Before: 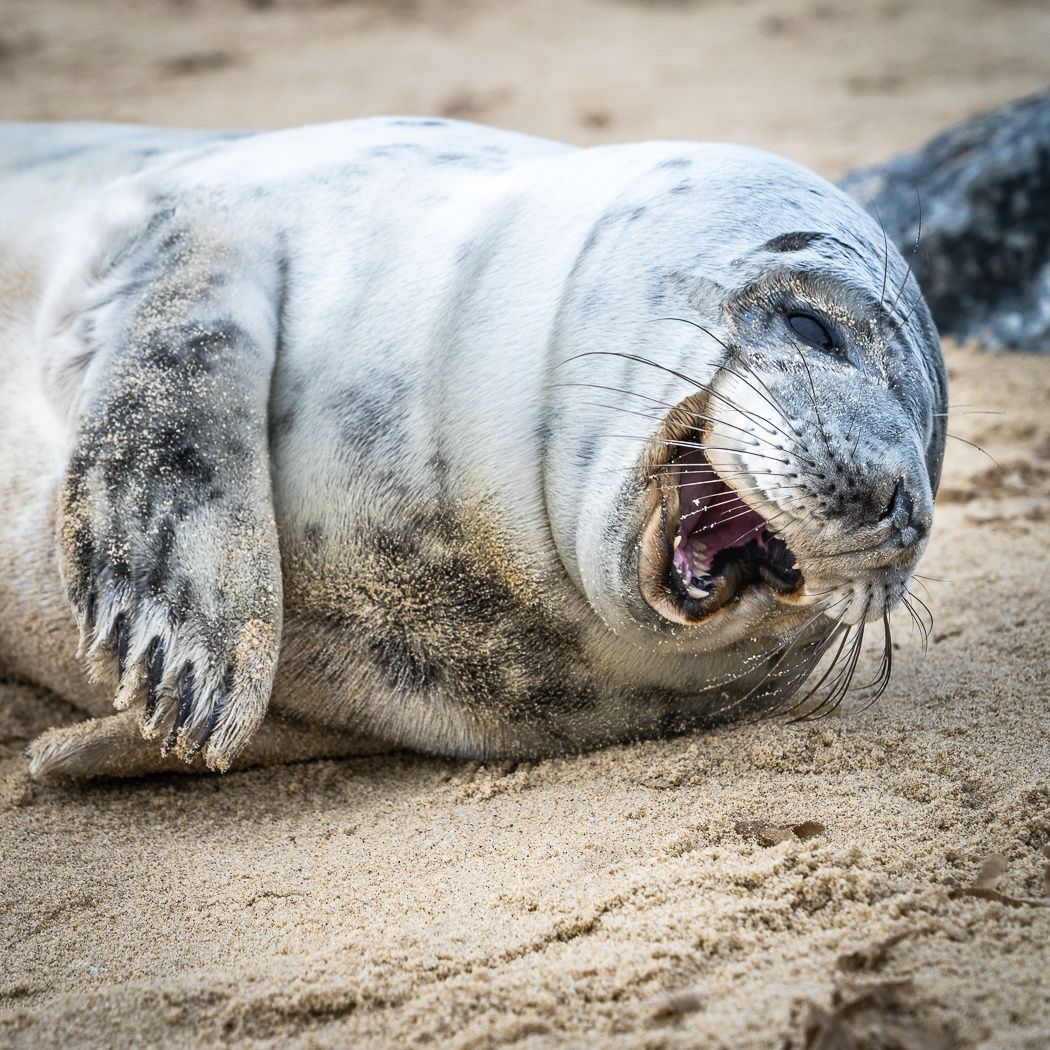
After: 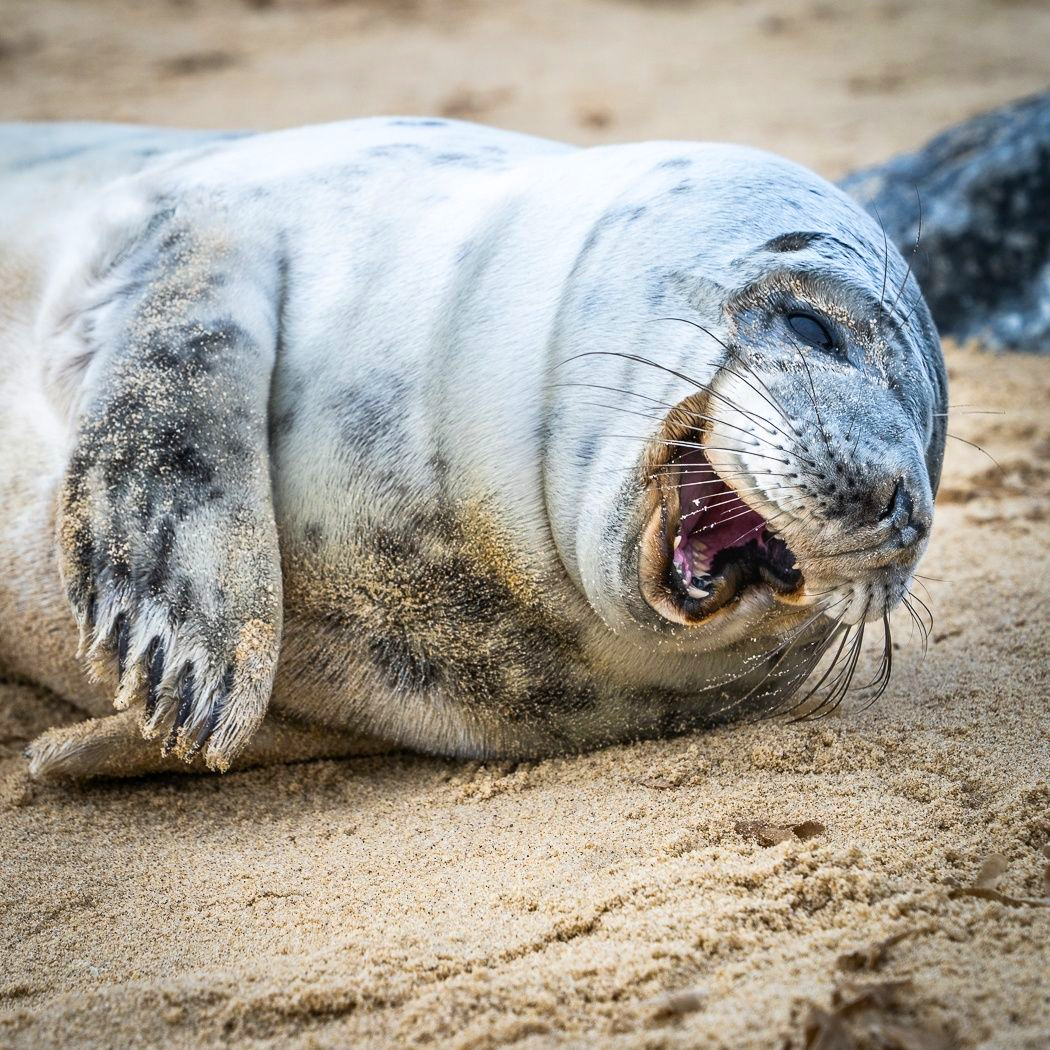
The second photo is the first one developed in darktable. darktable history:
tone equalizer: on, module defaults
color correction: saturation 1.32
